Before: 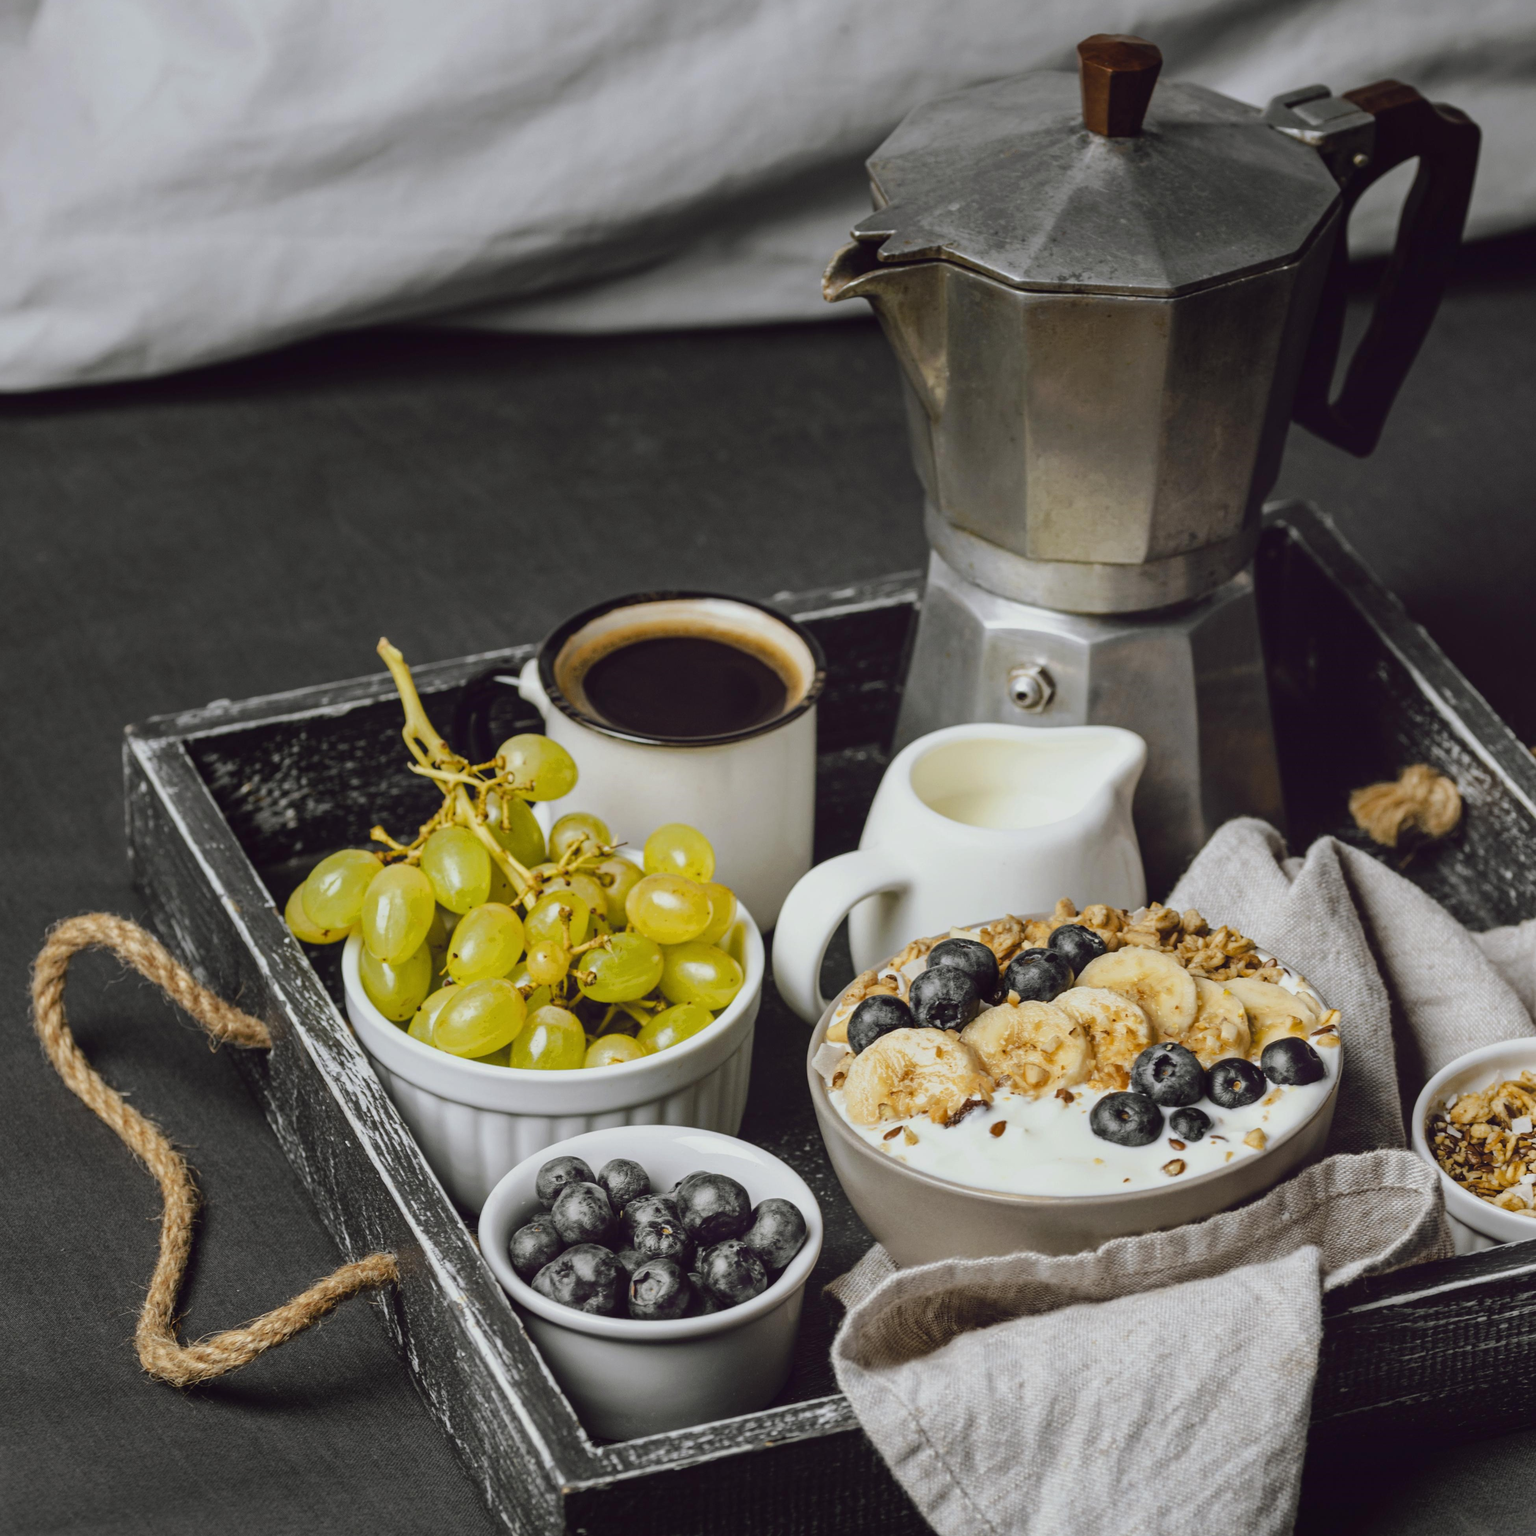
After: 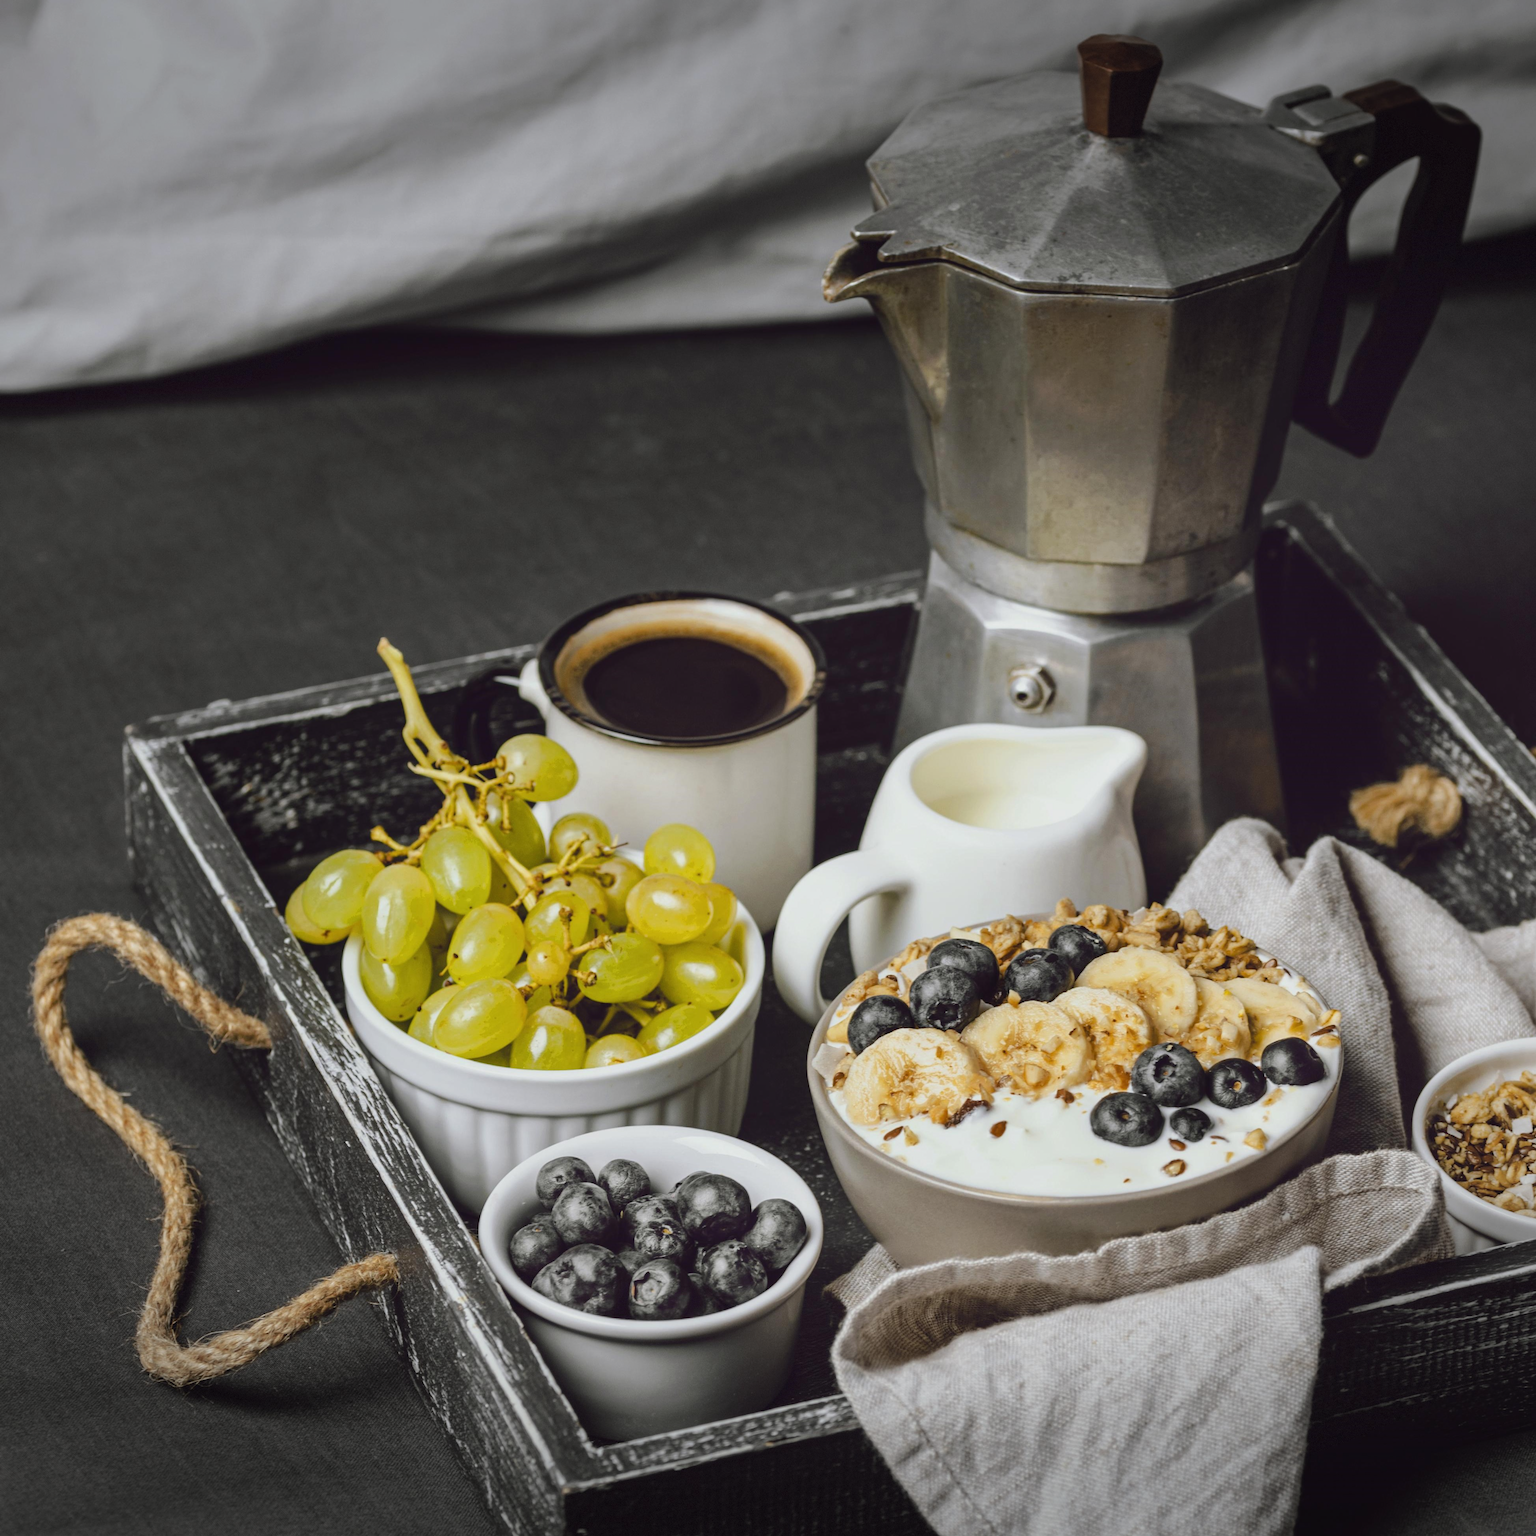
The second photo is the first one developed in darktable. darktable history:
exposure: black level correction -0.001, exposure 0.08 EV, compensate highlight preservation false
vignetting: fall-off start 100%, brightness -0.406, saturation -0.3, width/height ratio 1.324, dithering 8-bit output, unbound false
